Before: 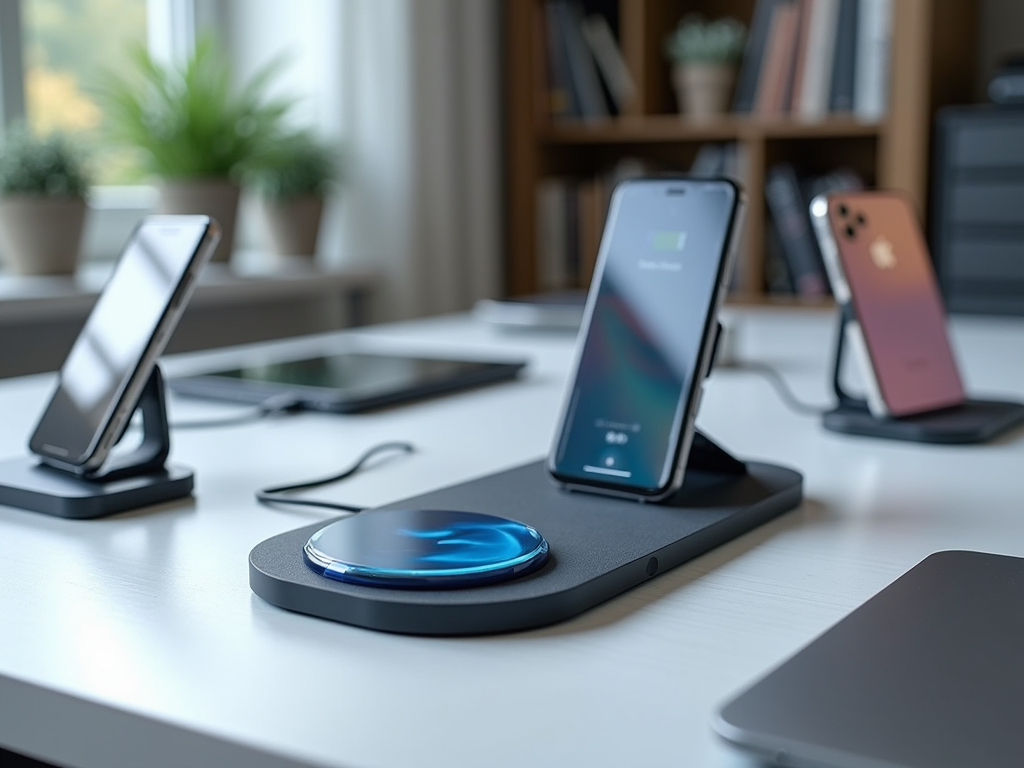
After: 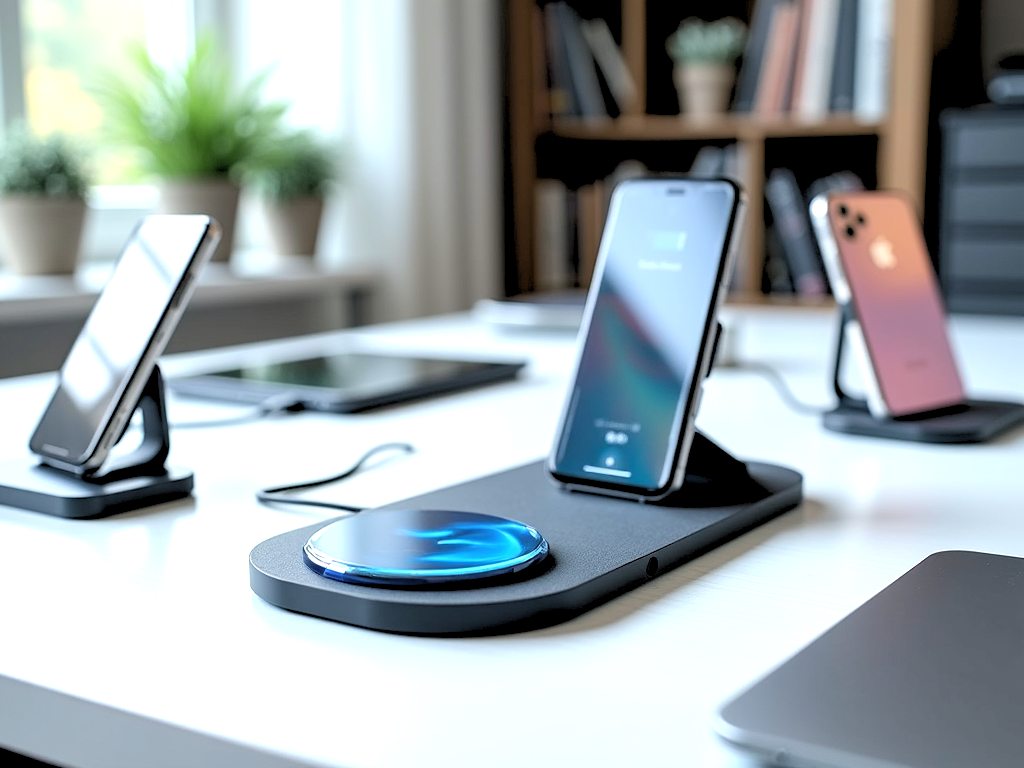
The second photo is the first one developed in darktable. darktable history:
exposure: black level correction 0, exposure 0.6 EV, compensate highlight preservation false
tone equalizer: -8 EV -0.75 EV, -7 EV -0.7 EV, -6 EV -0.6 EV, -5 EV -0.4 EV, -3 EV 0.4 EV, -2 EV 0.6 EV, -1 EV 0.7 EV, +0 EV 0.75 EV, edges refinement/feathering 500, mask exposure compensation -1.57 EV, preserve details no
rgb levels: preserve colors sum RGB, levels [[0.038, 0.433, 0.934], [0, 0.5, 1], [0, 0.5, 1]]
